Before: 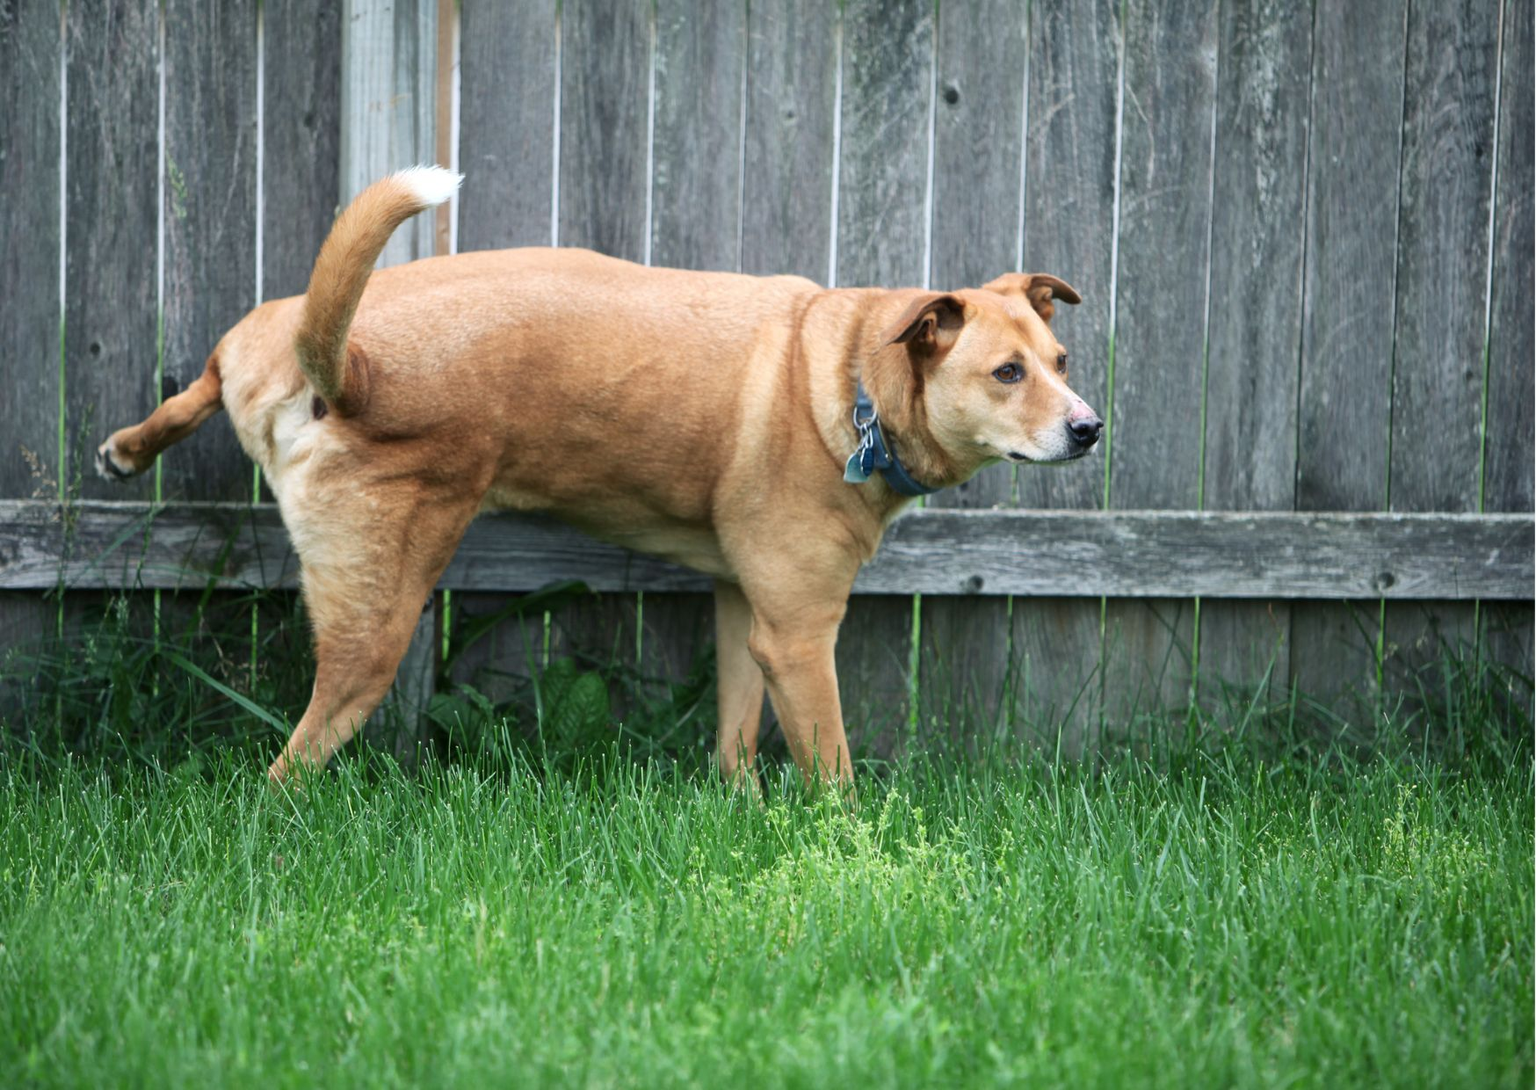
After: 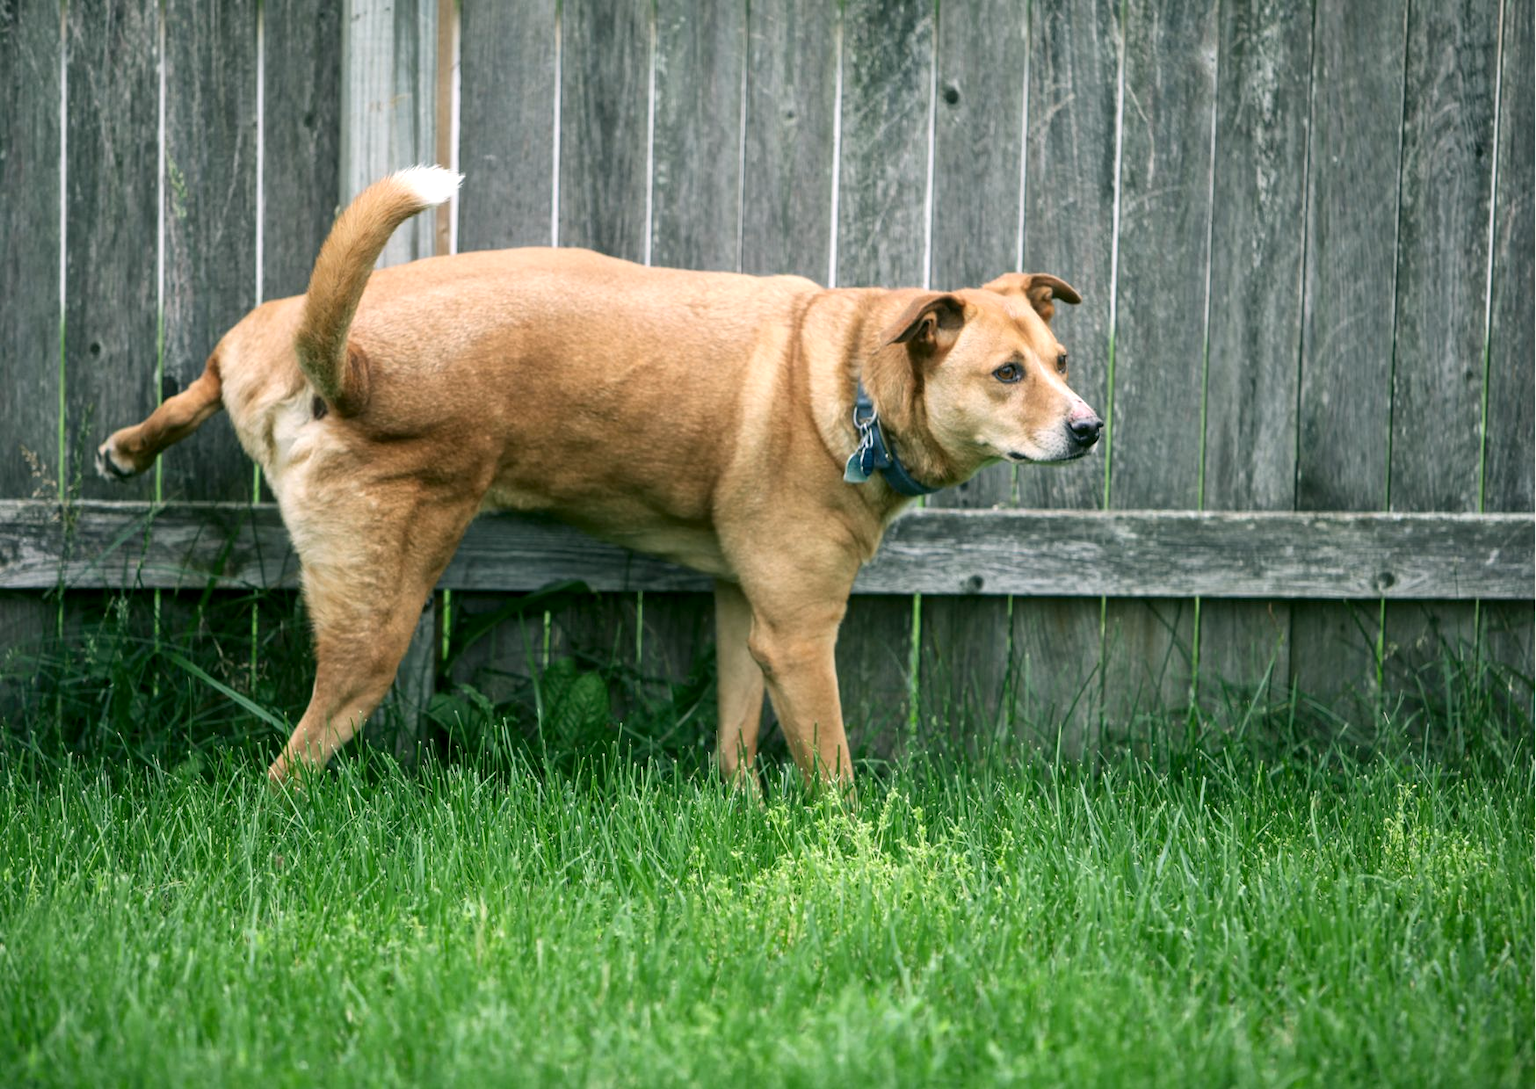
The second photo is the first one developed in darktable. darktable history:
color correction: highlights a* 4.02, highlights b* 4.98, shadows a* -7.55, shadows b* 4.98
local contrast: on, module defaults
